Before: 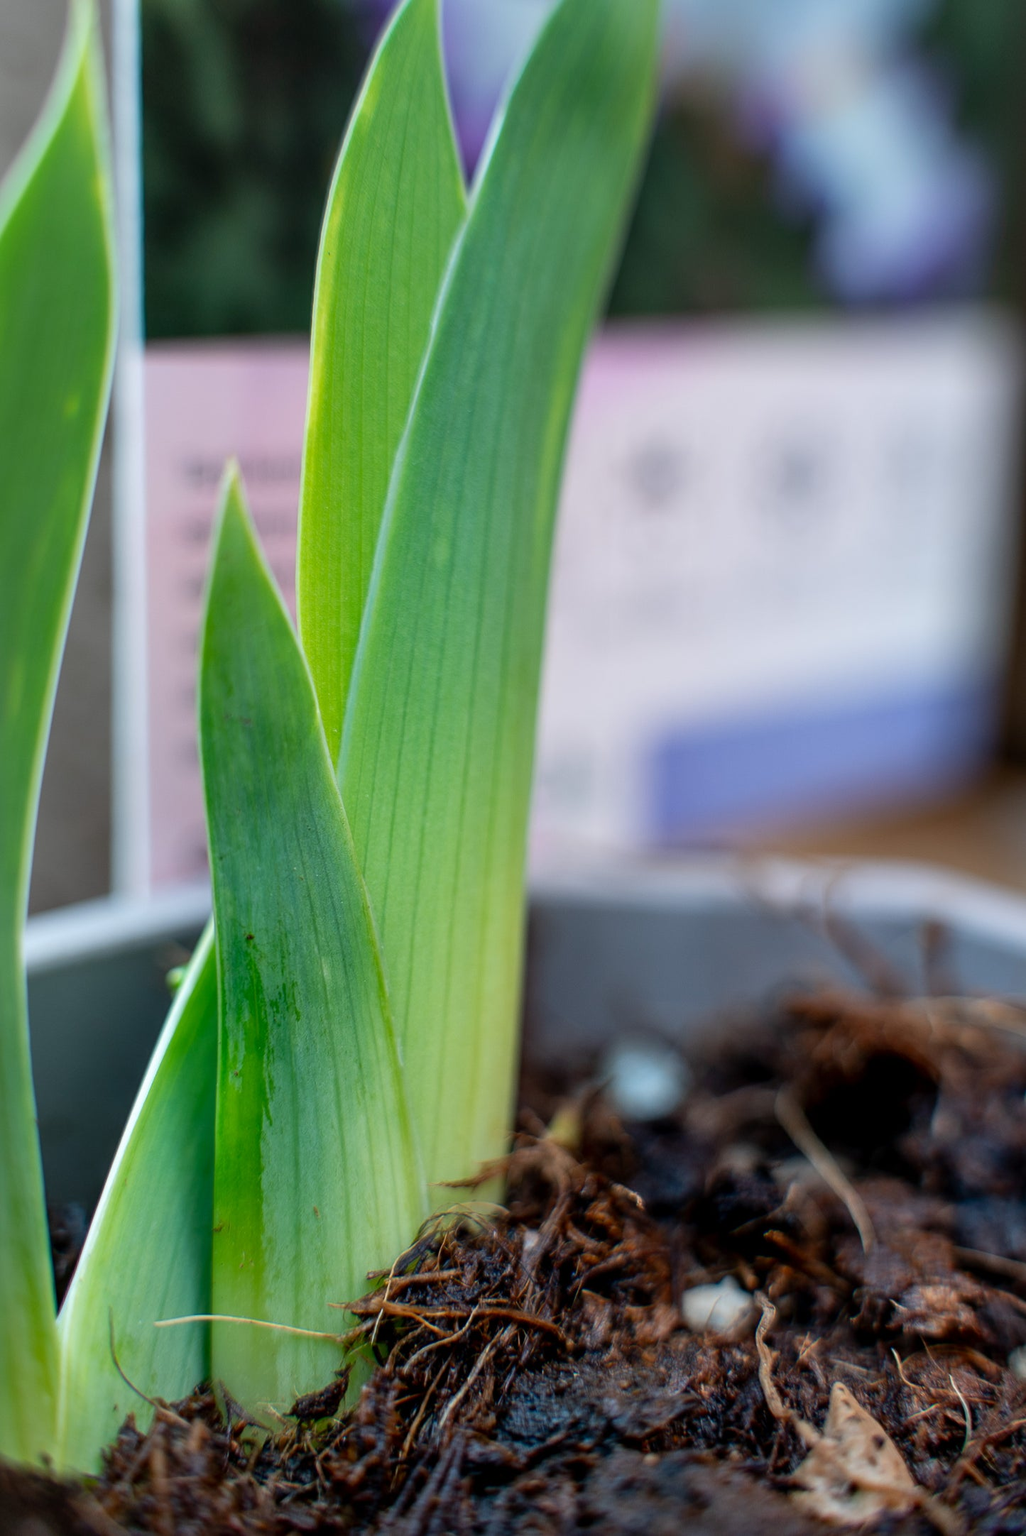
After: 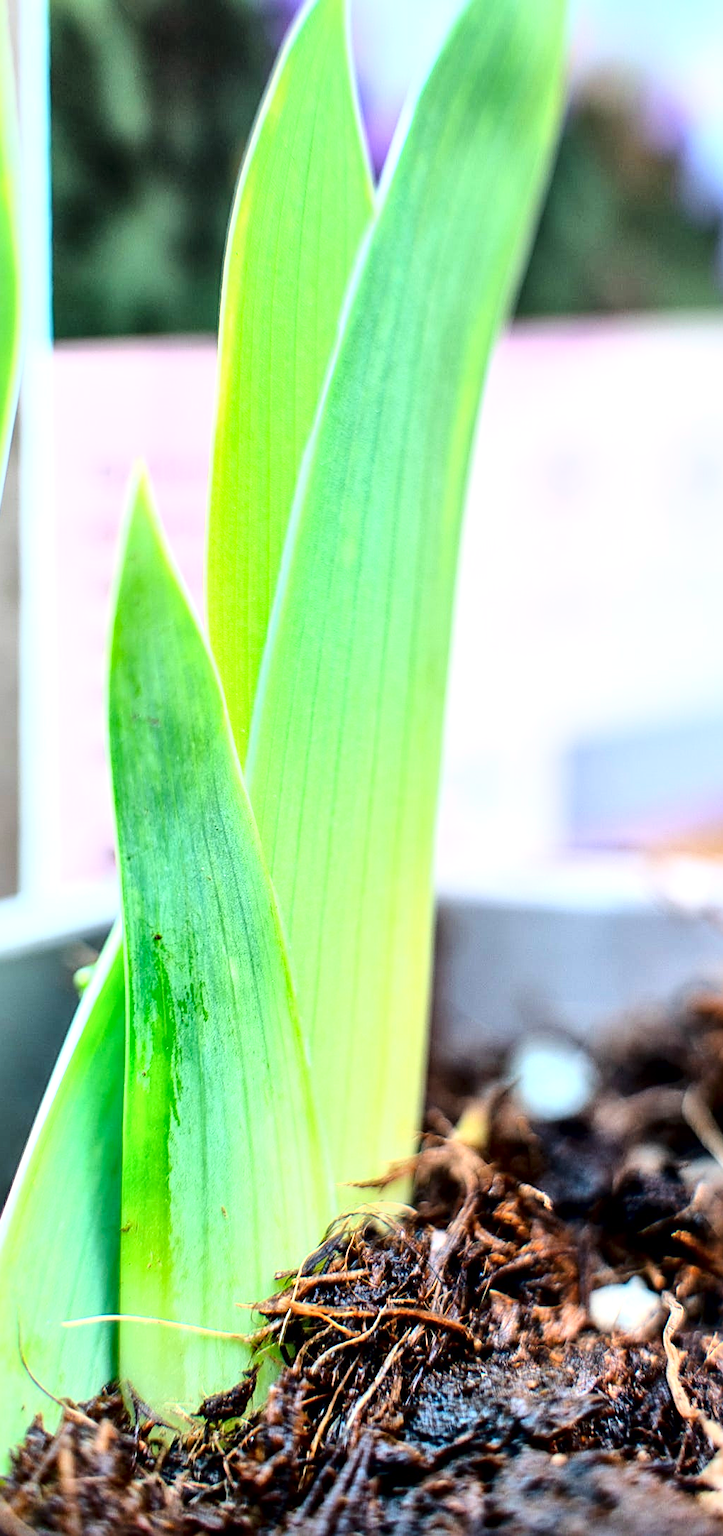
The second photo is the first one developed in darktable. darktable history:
local contrast: mode bilateral grid, contrast 49, coarseness 50, detail 150%, midtone range 0.2
base curve: curves: ch0 [(0, 0) (0.018, 0.026) (0.143, 0.37) (0.33, 0.731) (0.458, 0.853) (0.735, 0.965) (0.905, 0.986) (1, 1)]
sharpen: on, module defaults
exposure: black level correction 0, exposure 0.702 EV, compensate highlight preservation false
crop and rotate: left 9.027%, right 20.389%
